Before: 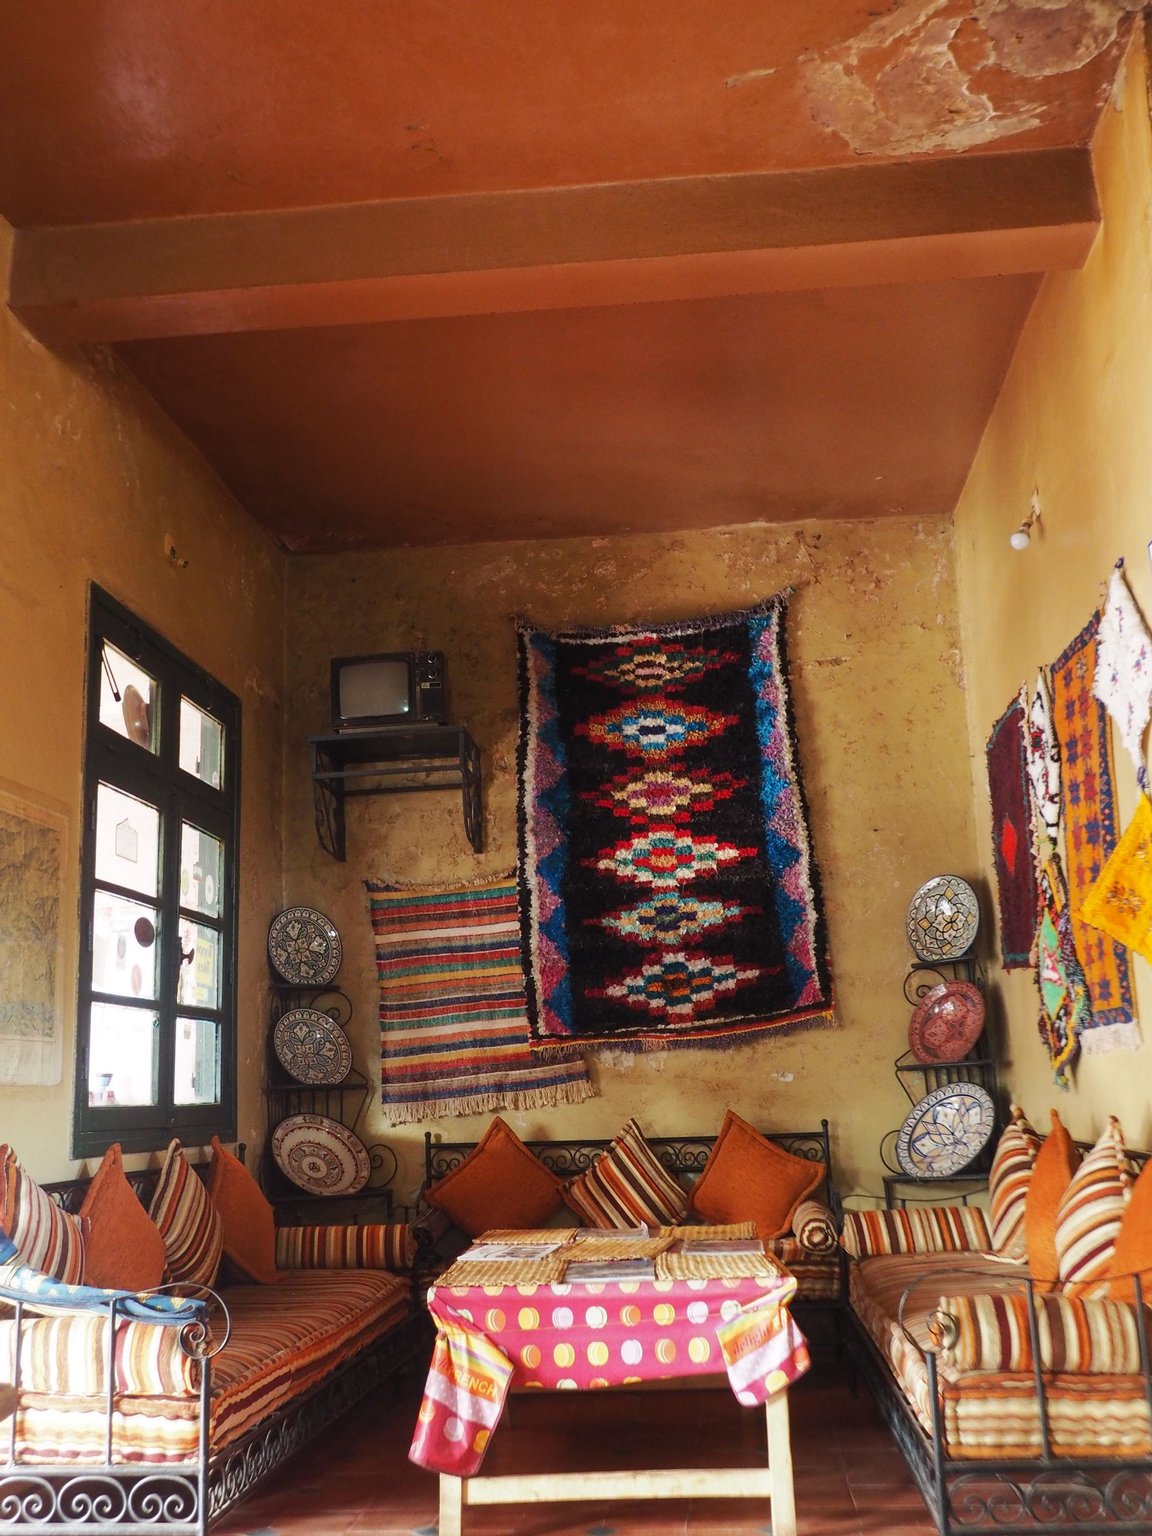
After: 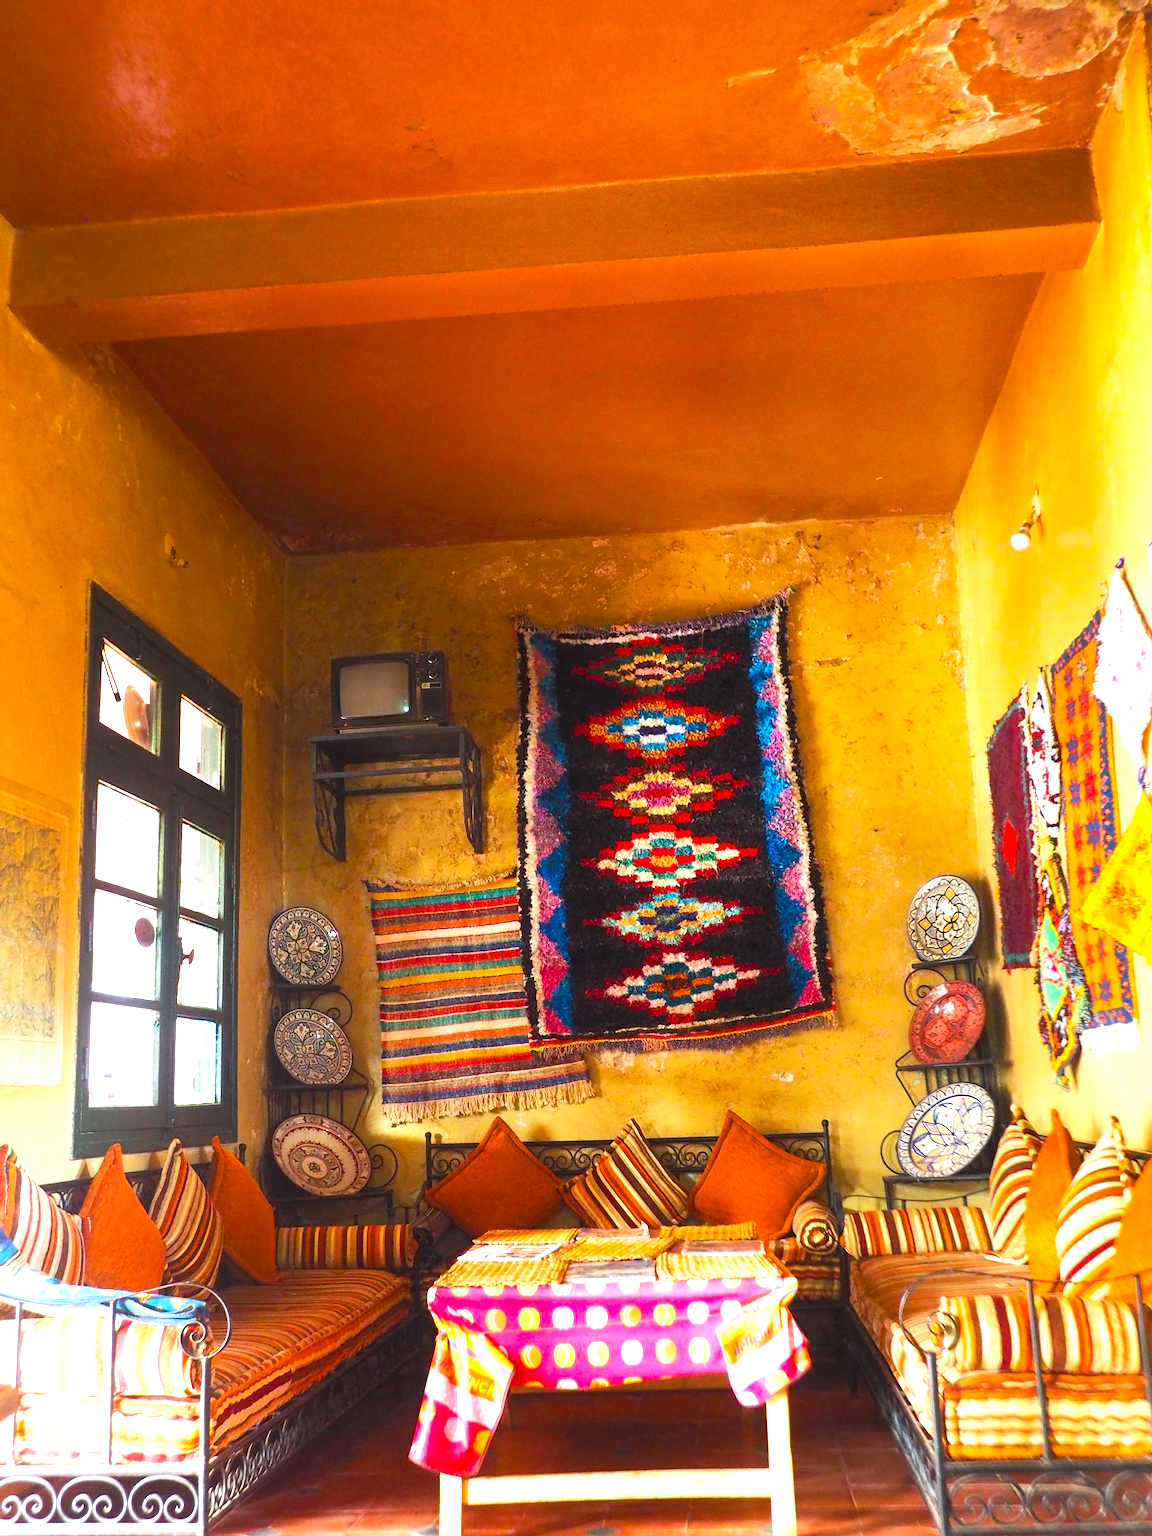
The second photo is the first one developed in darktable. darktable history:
exposure: black level correction 0, exposure 1.2 EV, compensate highlight preservation false
color balance rgb: linear chroma grading › global chroma 10%, perceptual saturation grading › global saturation 30%, global vibrance 10%
